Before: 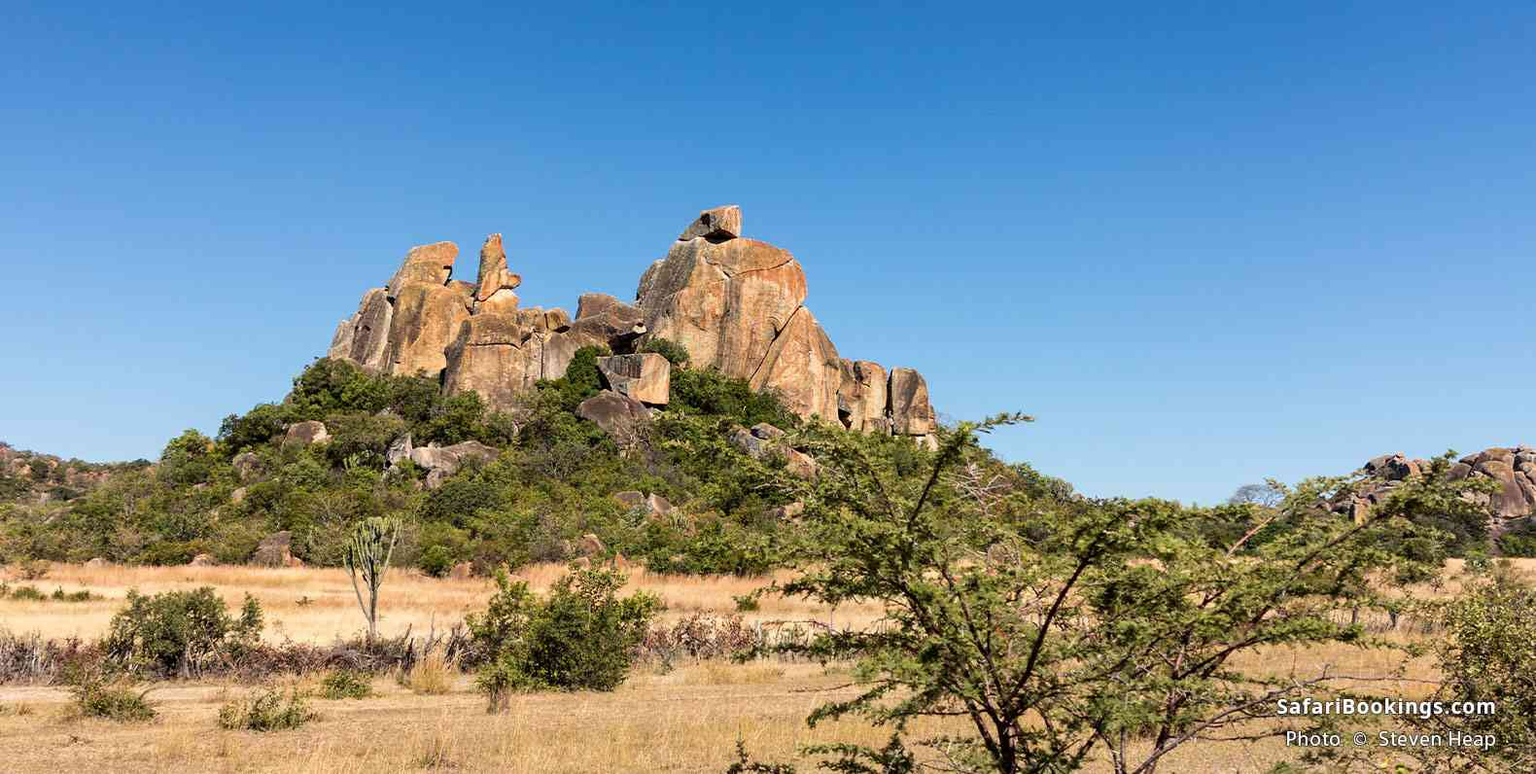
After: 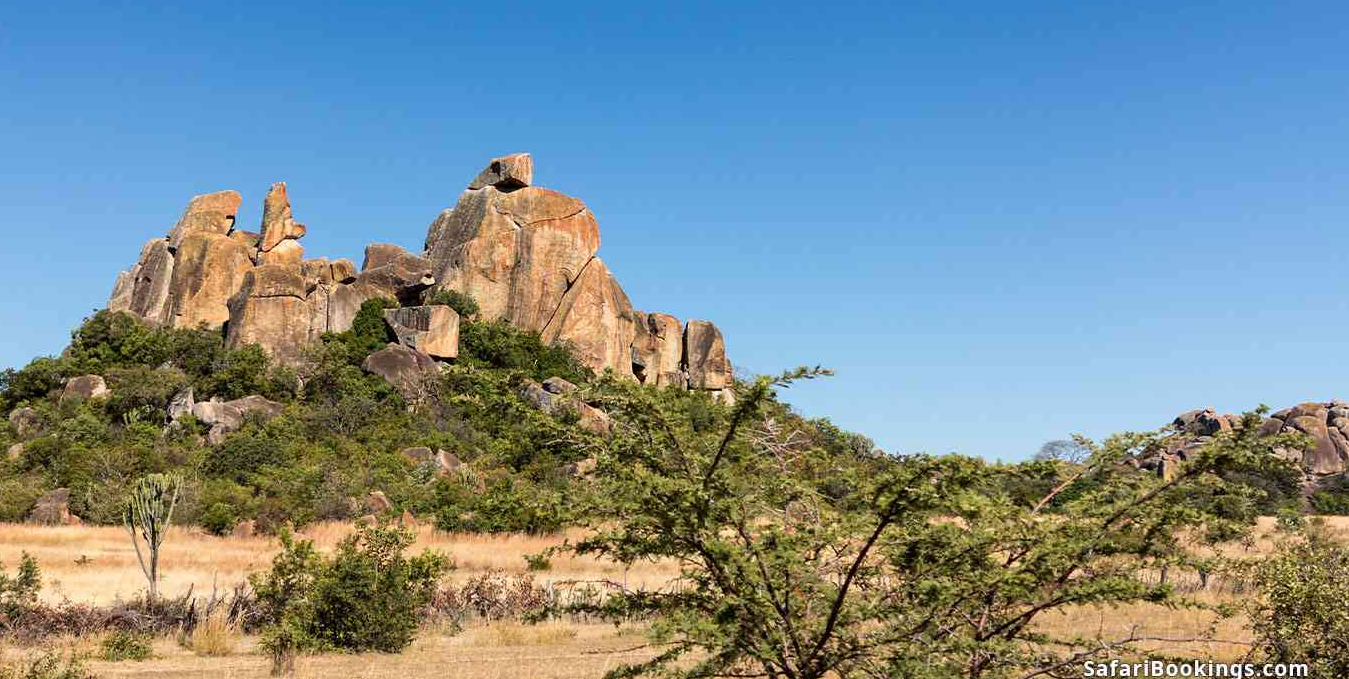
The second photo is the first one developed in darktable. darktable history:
crop: left 14.58%, top 7.29%, bottom 7.29%
